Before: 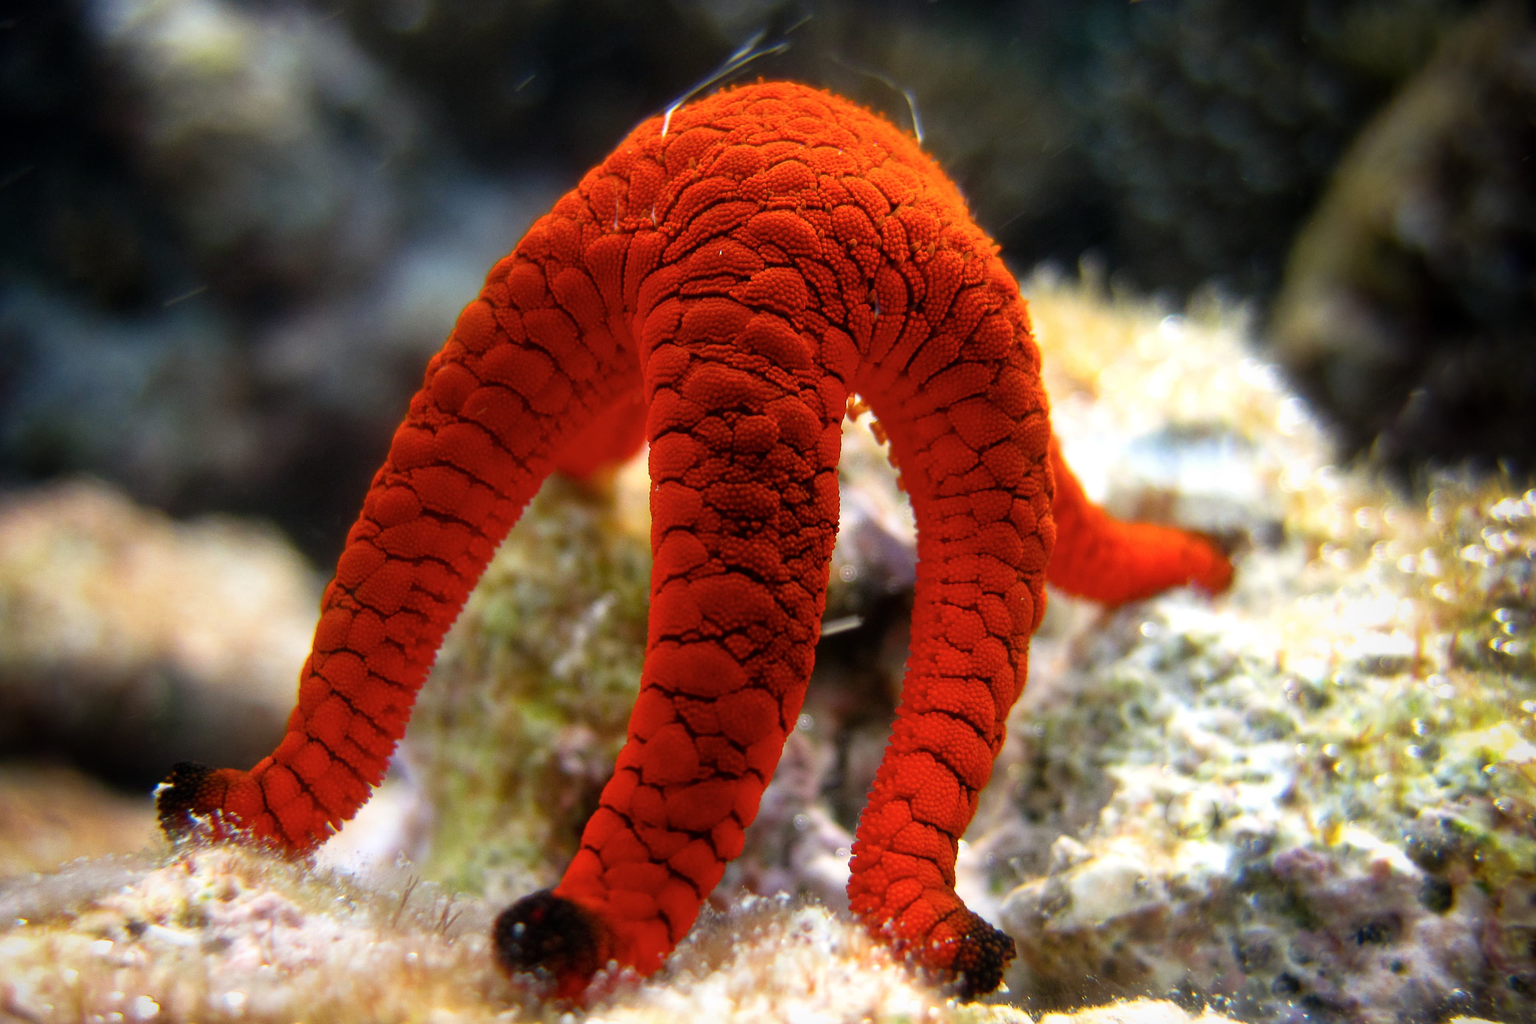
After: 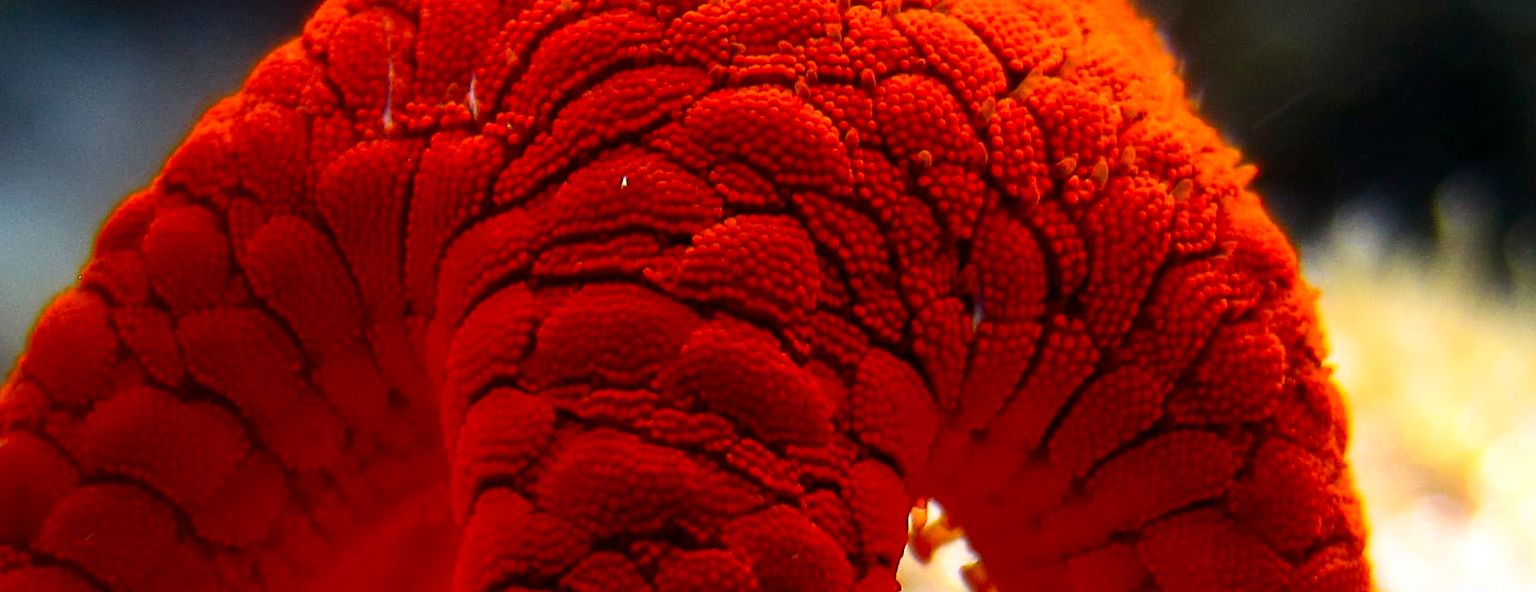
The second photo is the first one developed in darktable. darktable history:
crop: left 28.938%, top 16.857%, right 26.802%, bottom 57.533%
contrast brightness saturation: contrast 0.129, brightness -0.061, saturation 0.153
